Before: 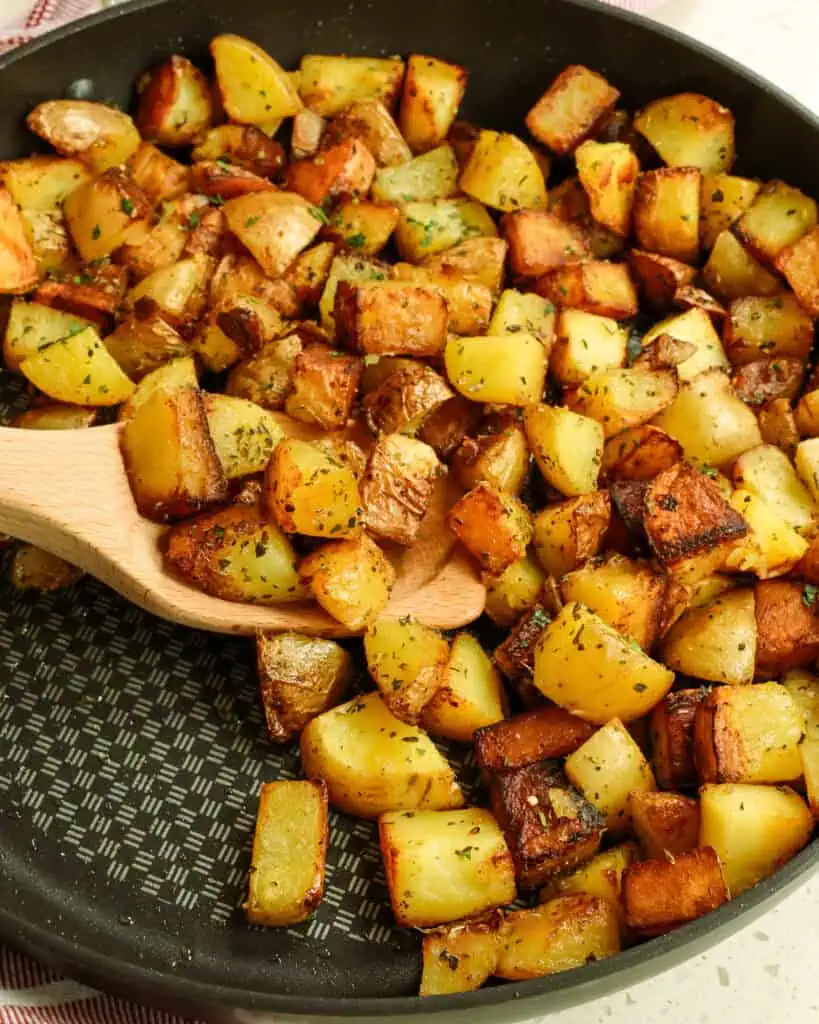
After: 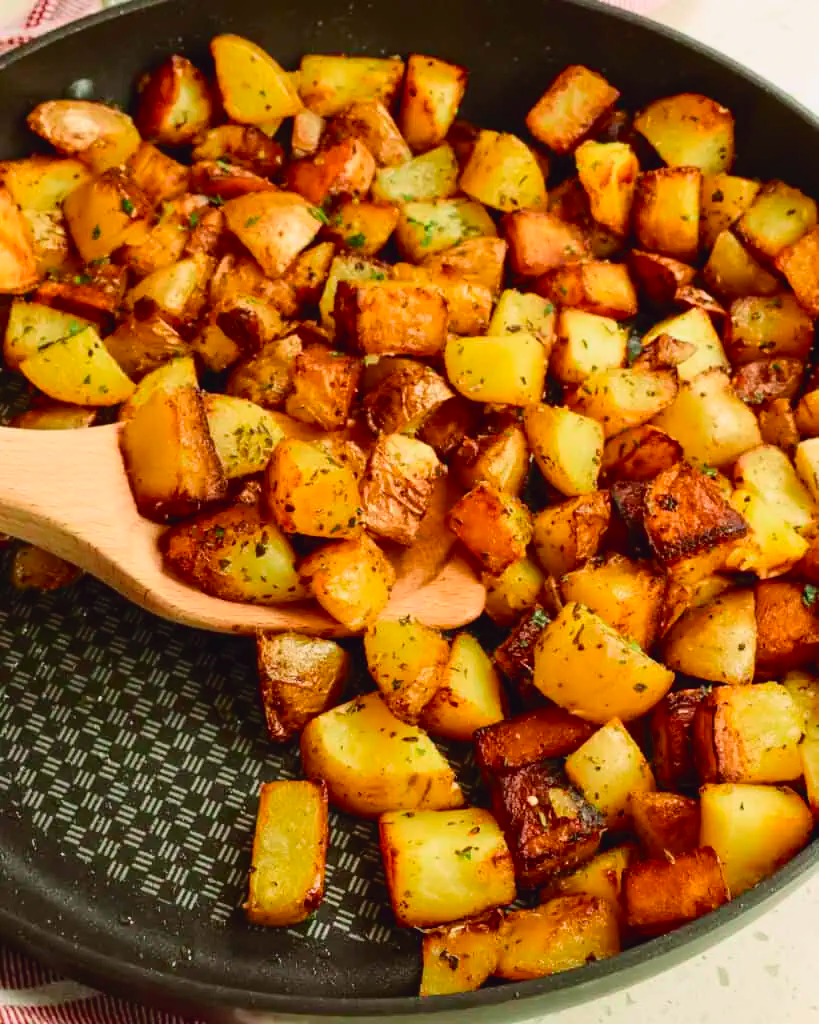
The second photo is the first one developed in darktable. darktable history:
color balance rgb: perceptual saturation grading › global saturation 8.89%, saturation formula JzAzBz (2021)
tone curve: curves: ch0 [(0, 0.025) (0.15, 0.143) (0.452, 0.486) (0.751, 0.788) (1, 0.961)]; ch1 [(0, 0) (0.43, 0.408) (0.476, 0.469) (0.497, 0.507) (0.546, 0.571) (0.566, 0.607) (0.62, 0.657) (1, 1)]; ch2 [(0, 0) (0.386, 0.397) (0.505, 0.498) (0.547, 0.546) (0.579, 0.58) (1, 1)], color space Lab, independent channels, preserve colors none
